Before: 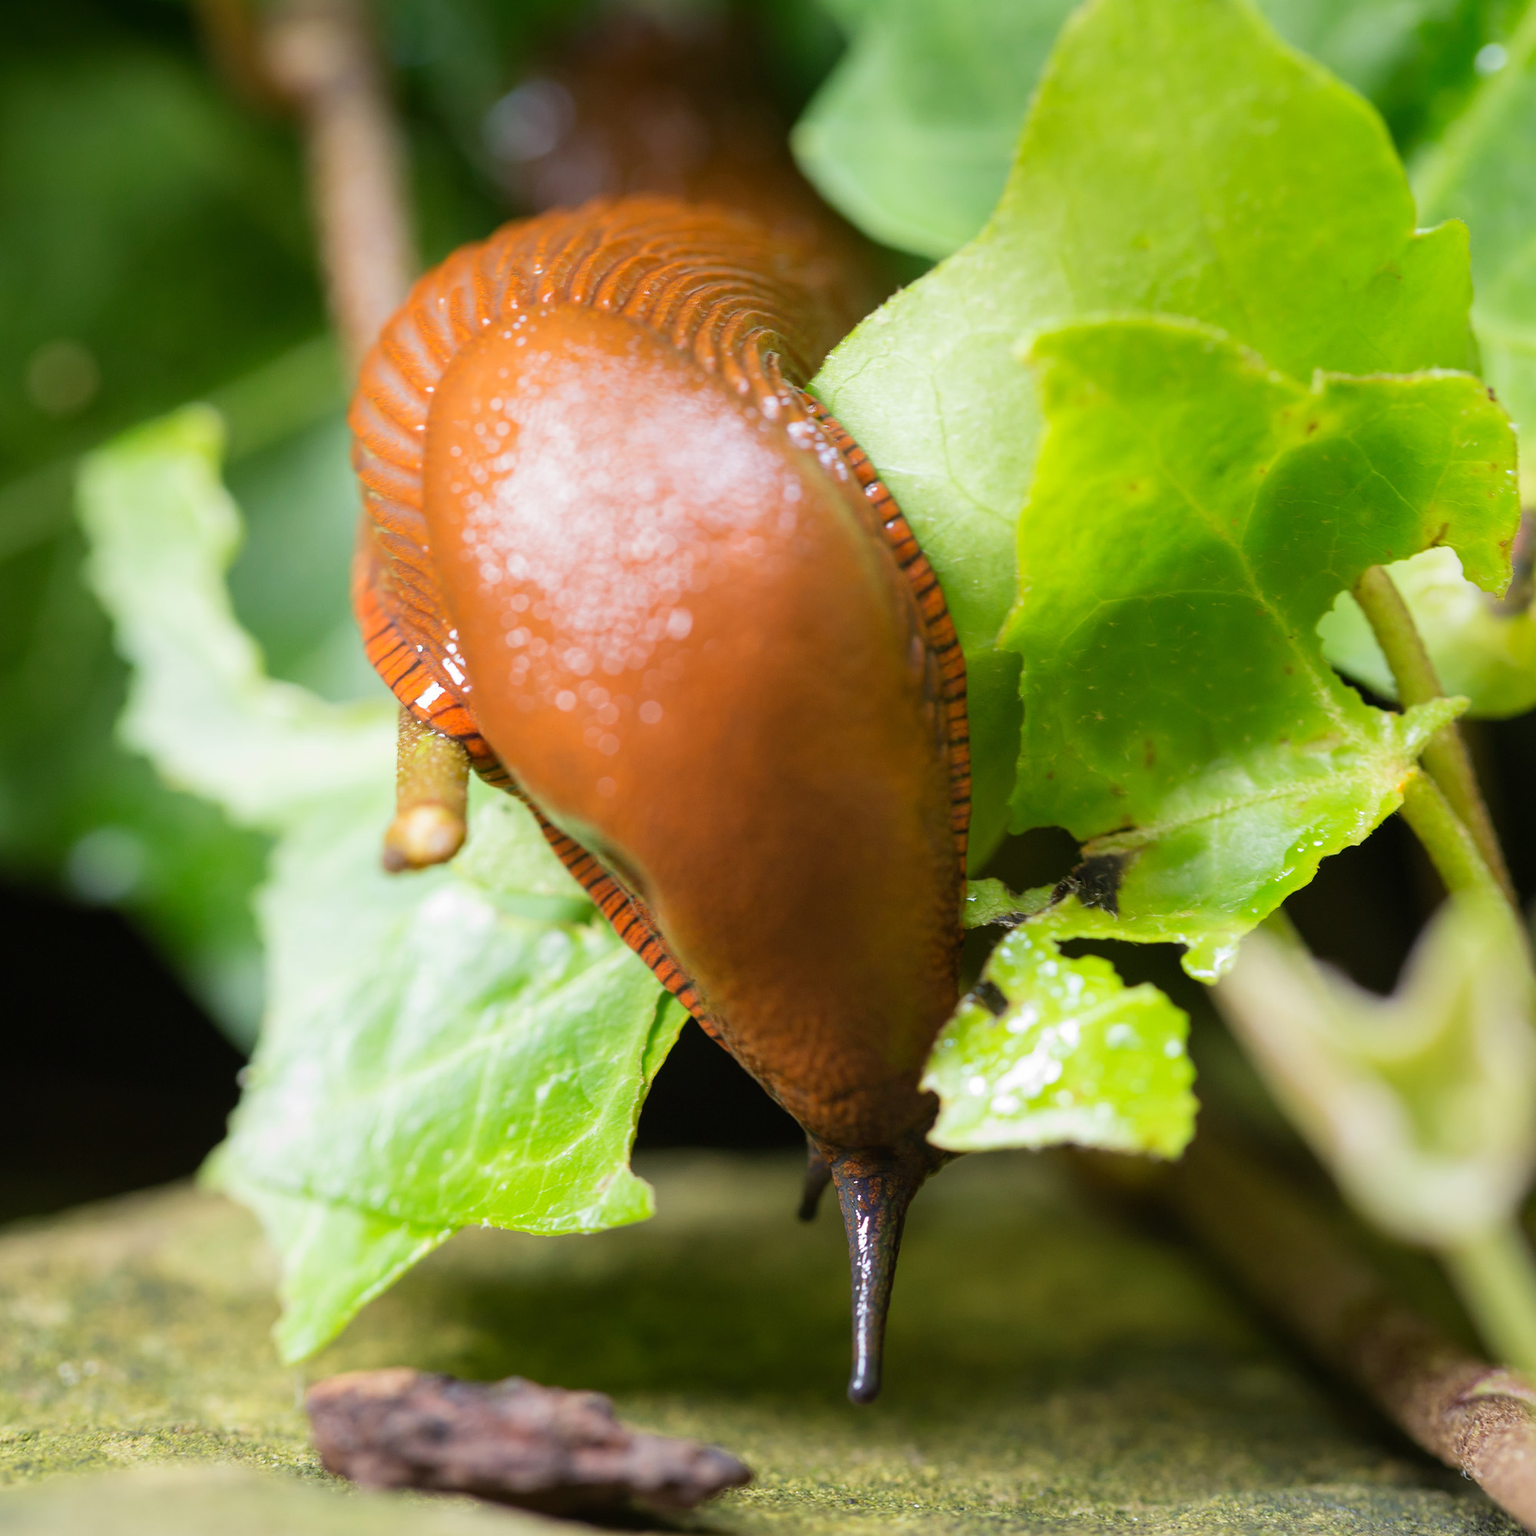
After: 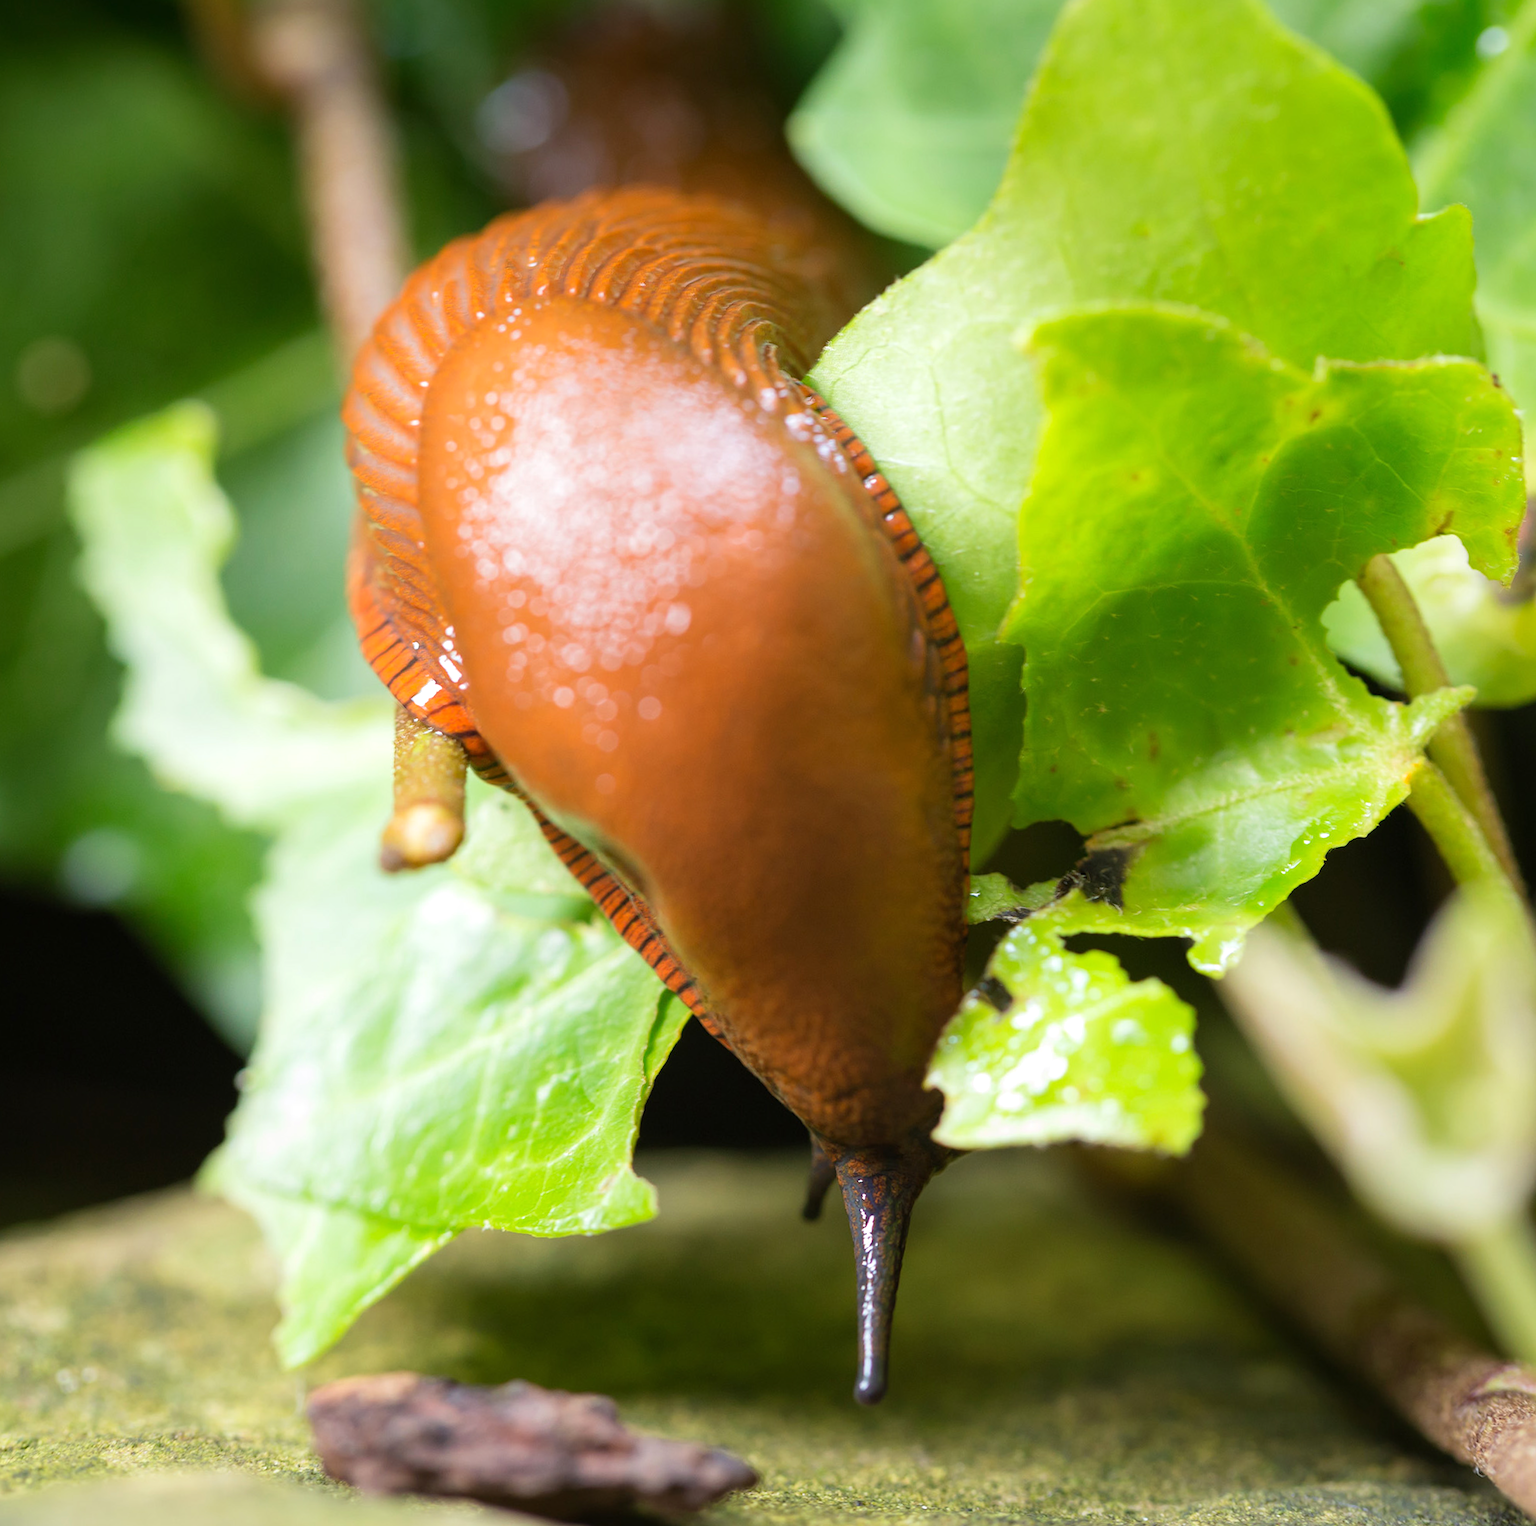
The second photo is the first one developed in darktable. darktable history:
exposure: exposure 0.161 EV, compensate highlight preservation false
rotate and perspective: rotation -0.45°, automatic cropping original format, crop left 0.008, crop right 0.992, crop top 0.012, crop bottom 0.988
